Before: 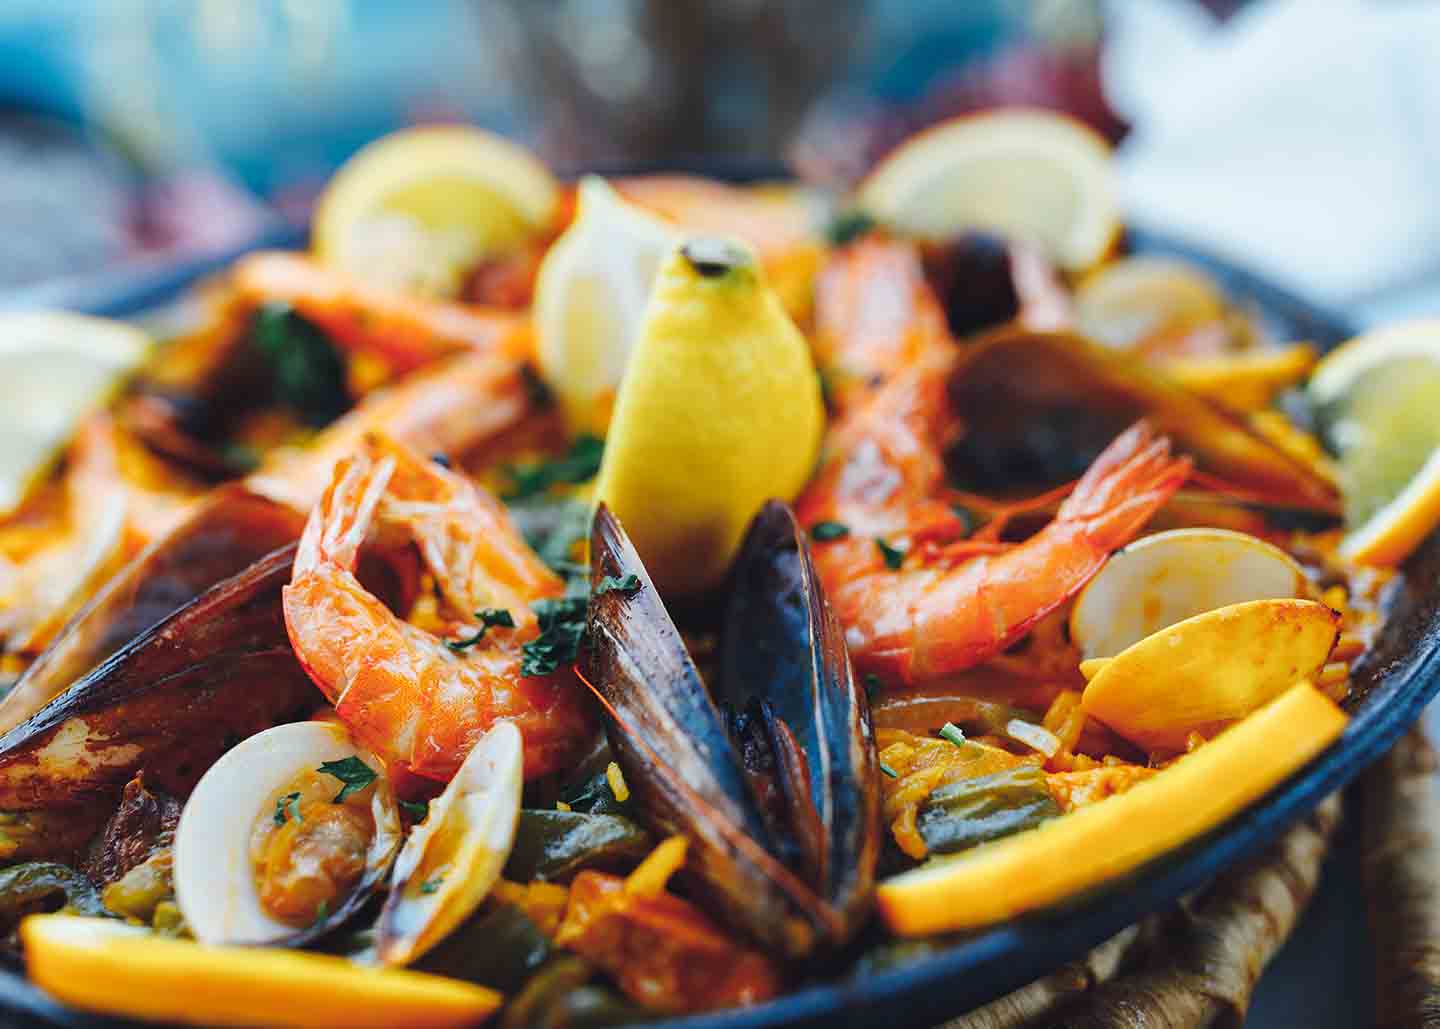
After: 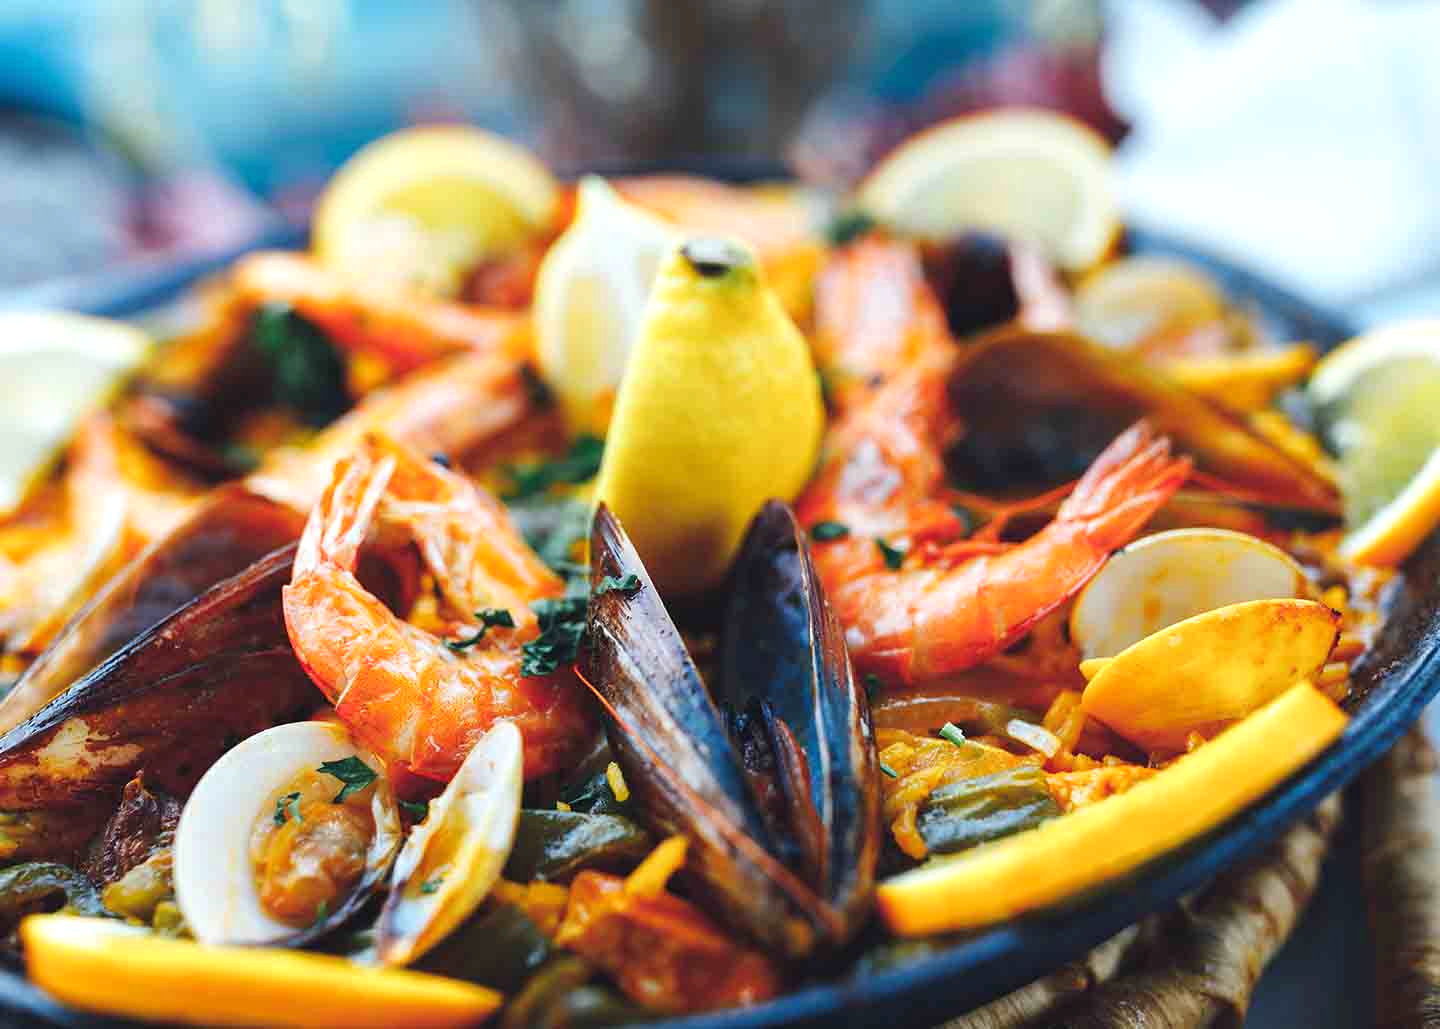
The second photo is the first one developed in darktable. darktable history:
exposure: black level correction 0, exposure 0.301 EV, compensate exposure bias true, compensate highlight preservation false
